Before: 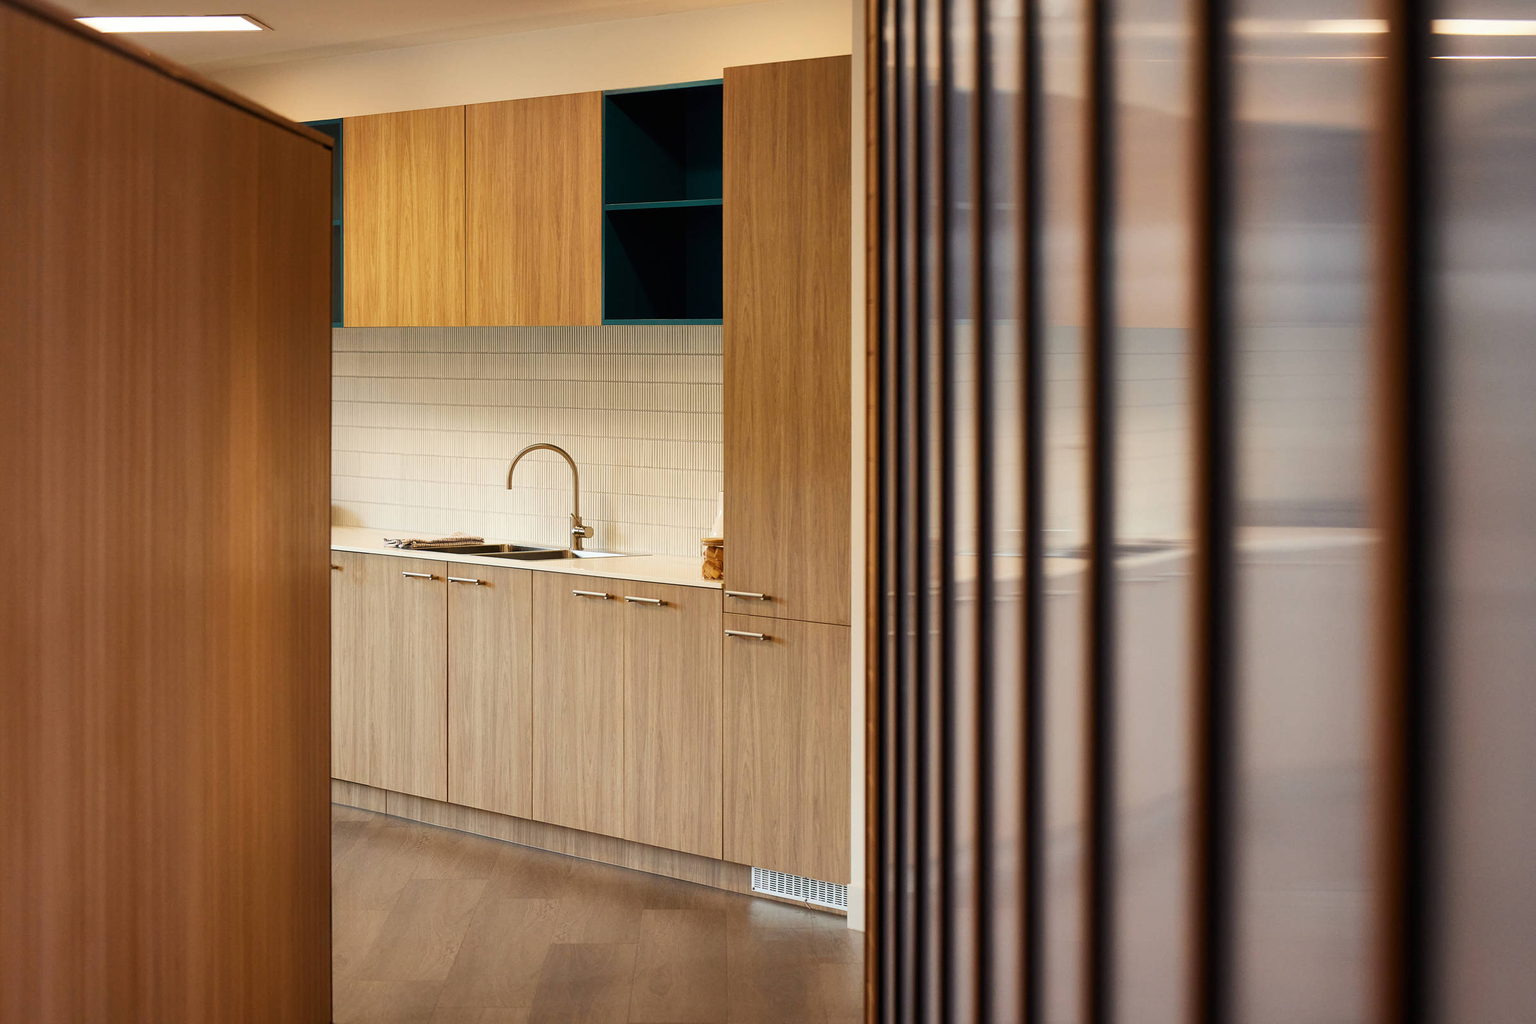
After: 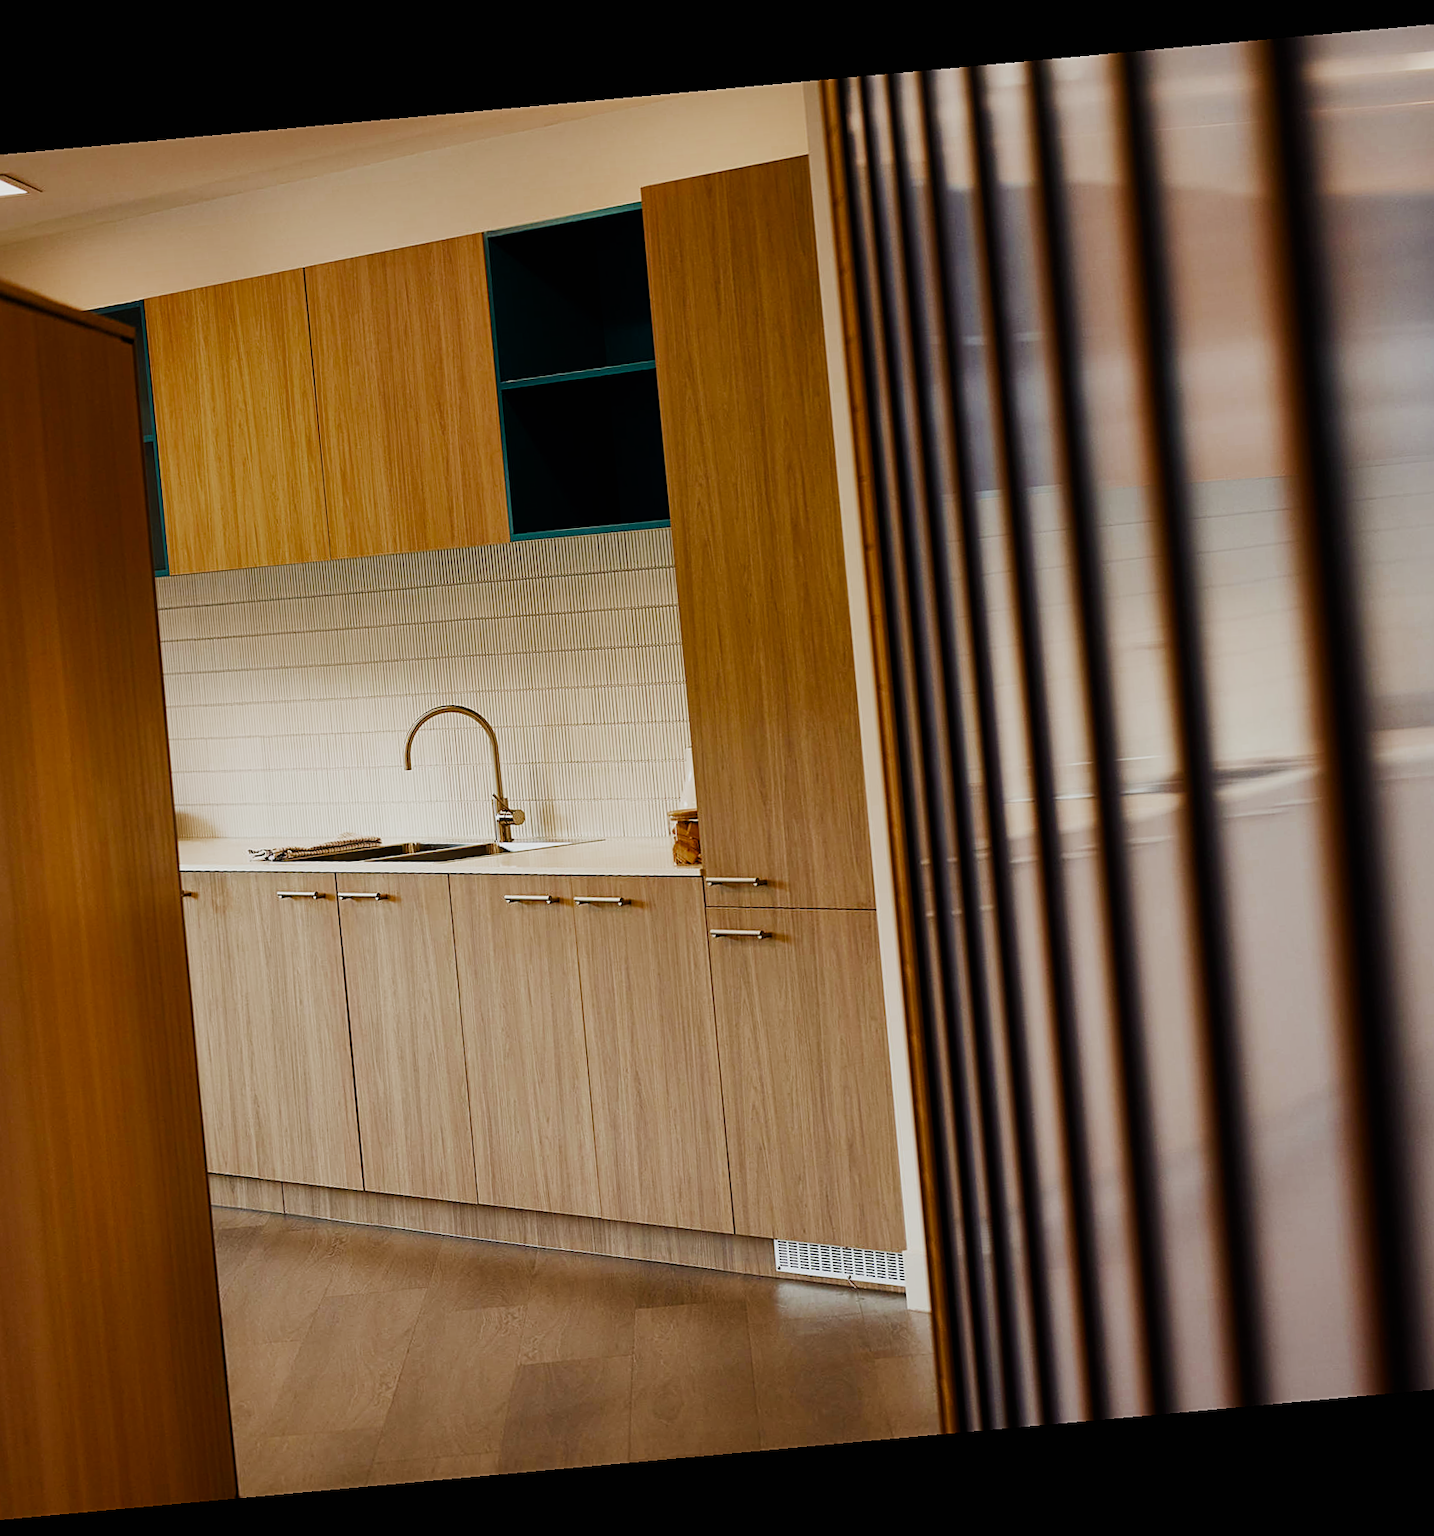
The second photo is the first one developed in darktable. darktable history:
crop and rotate: left 15.055%, right 18.278%
rotate and perspective: rotation -5.2°, automatic cropping off
sigmoid: on, module defaults
sharpen: radius 1.967
color zones: curves: ch0 [(0.27, 0.396) (0.563, 0.504) (0.75, 0.5) (0.787, 0.307)]
